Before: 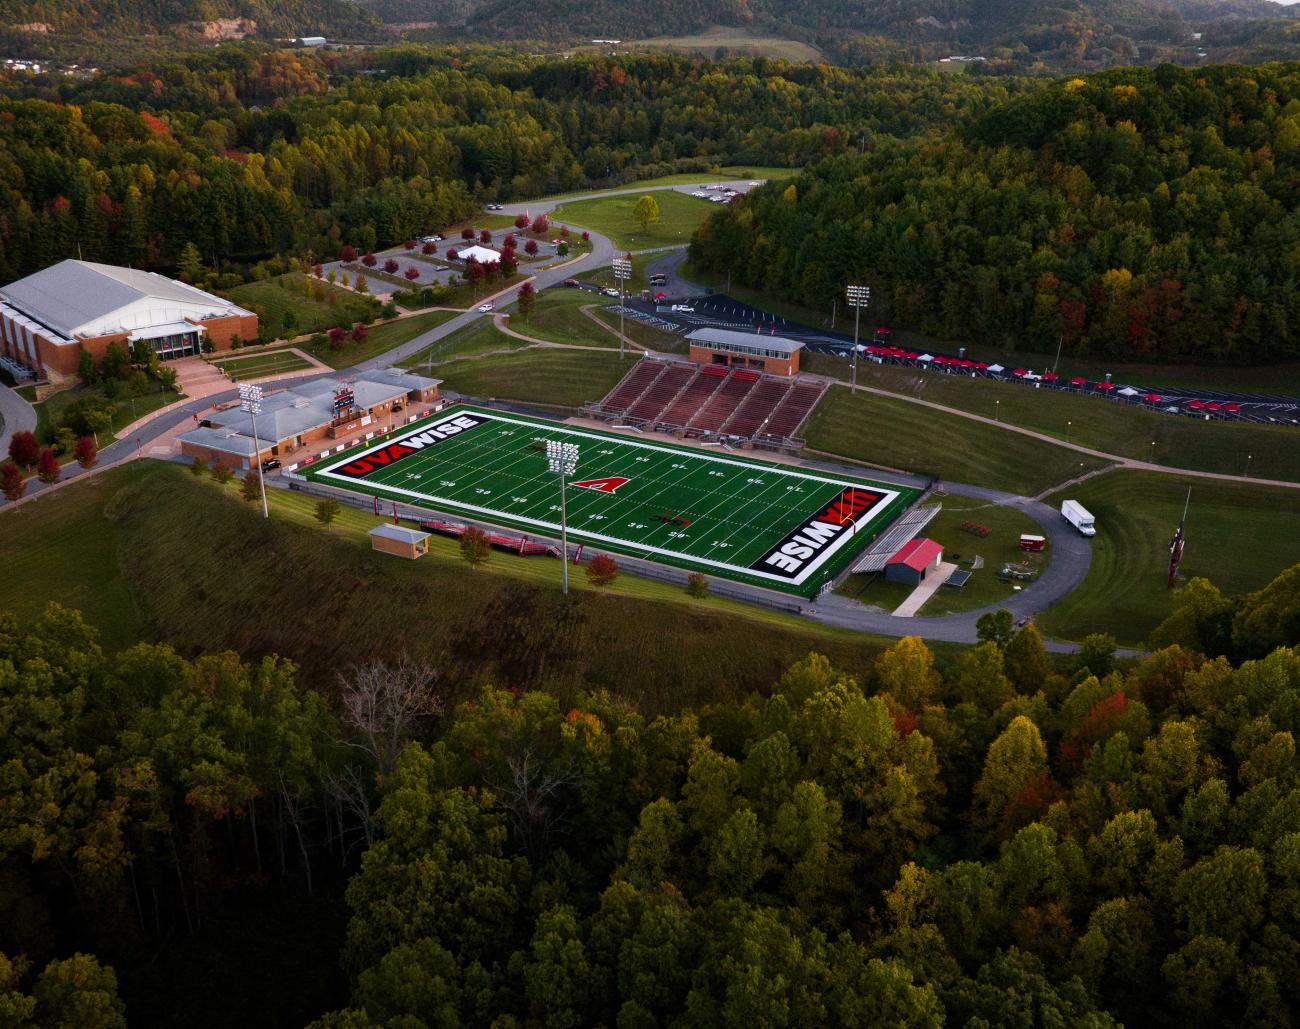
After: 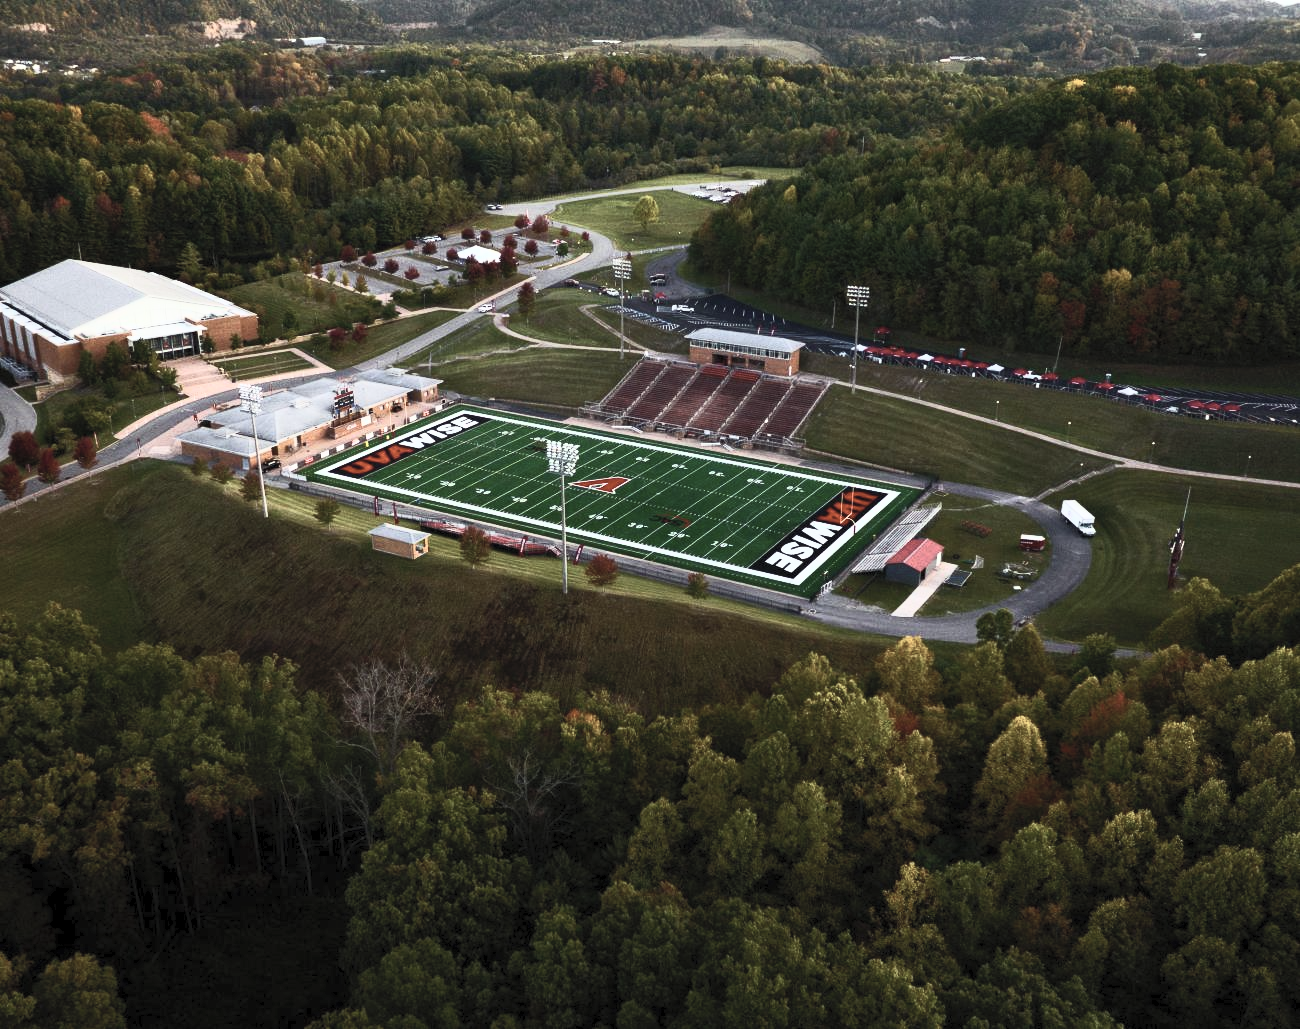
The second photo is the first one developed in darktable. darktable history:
exposure: exposure -0.011 EV, compensate highlight preservation false
contrast brightness saturation: contrast 0.576, brightness 0.573, saturation -0.343
color correction: highlights a* -2.52, highlights b* 2.38
